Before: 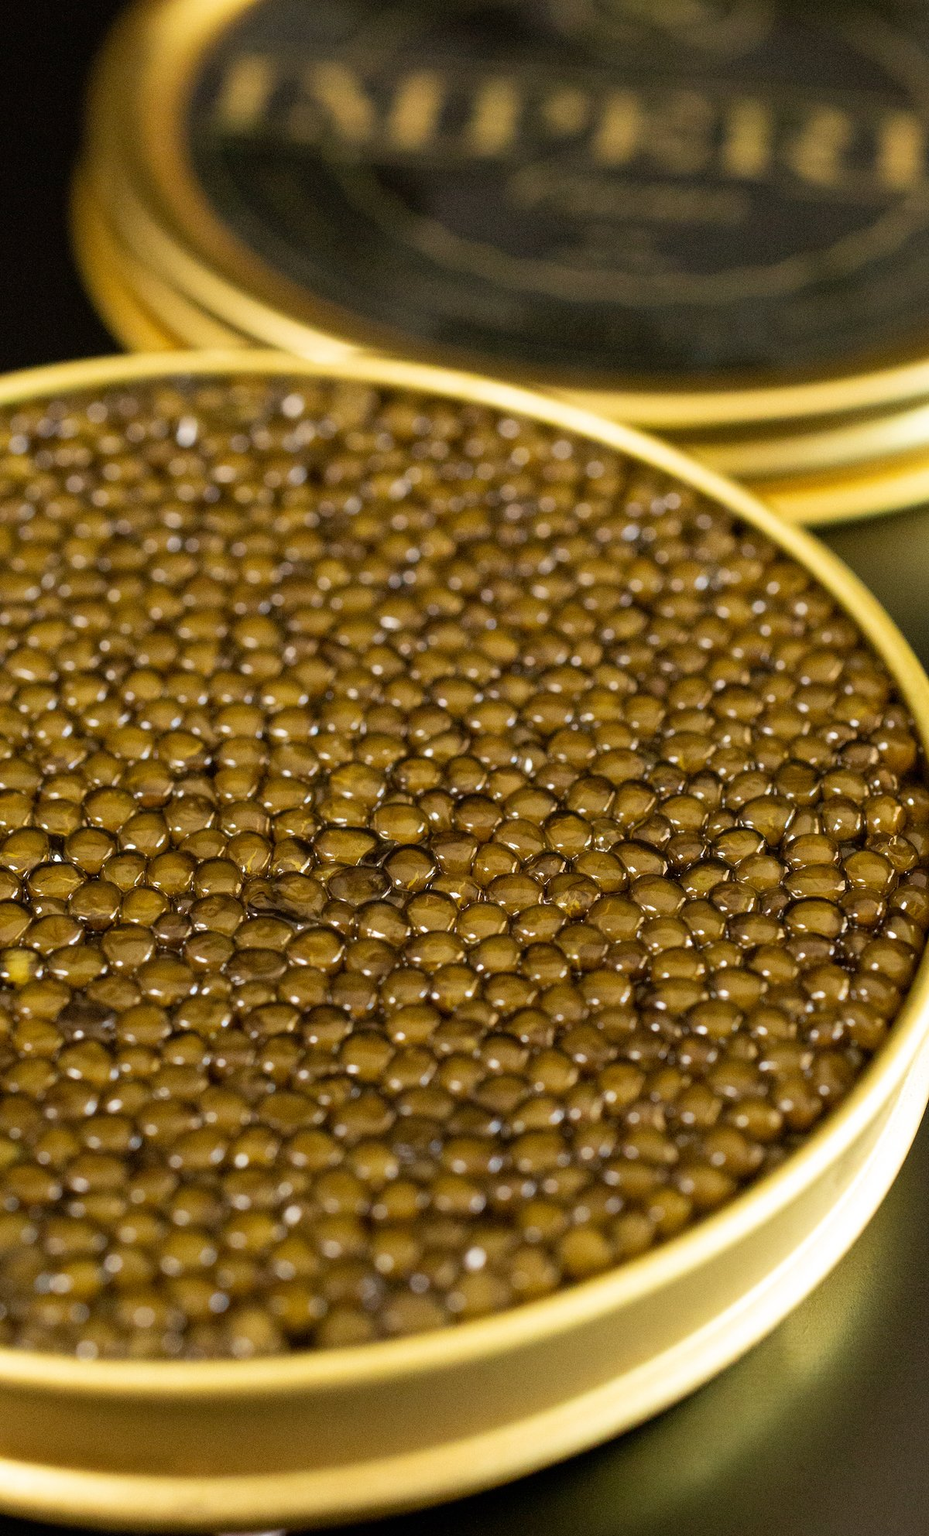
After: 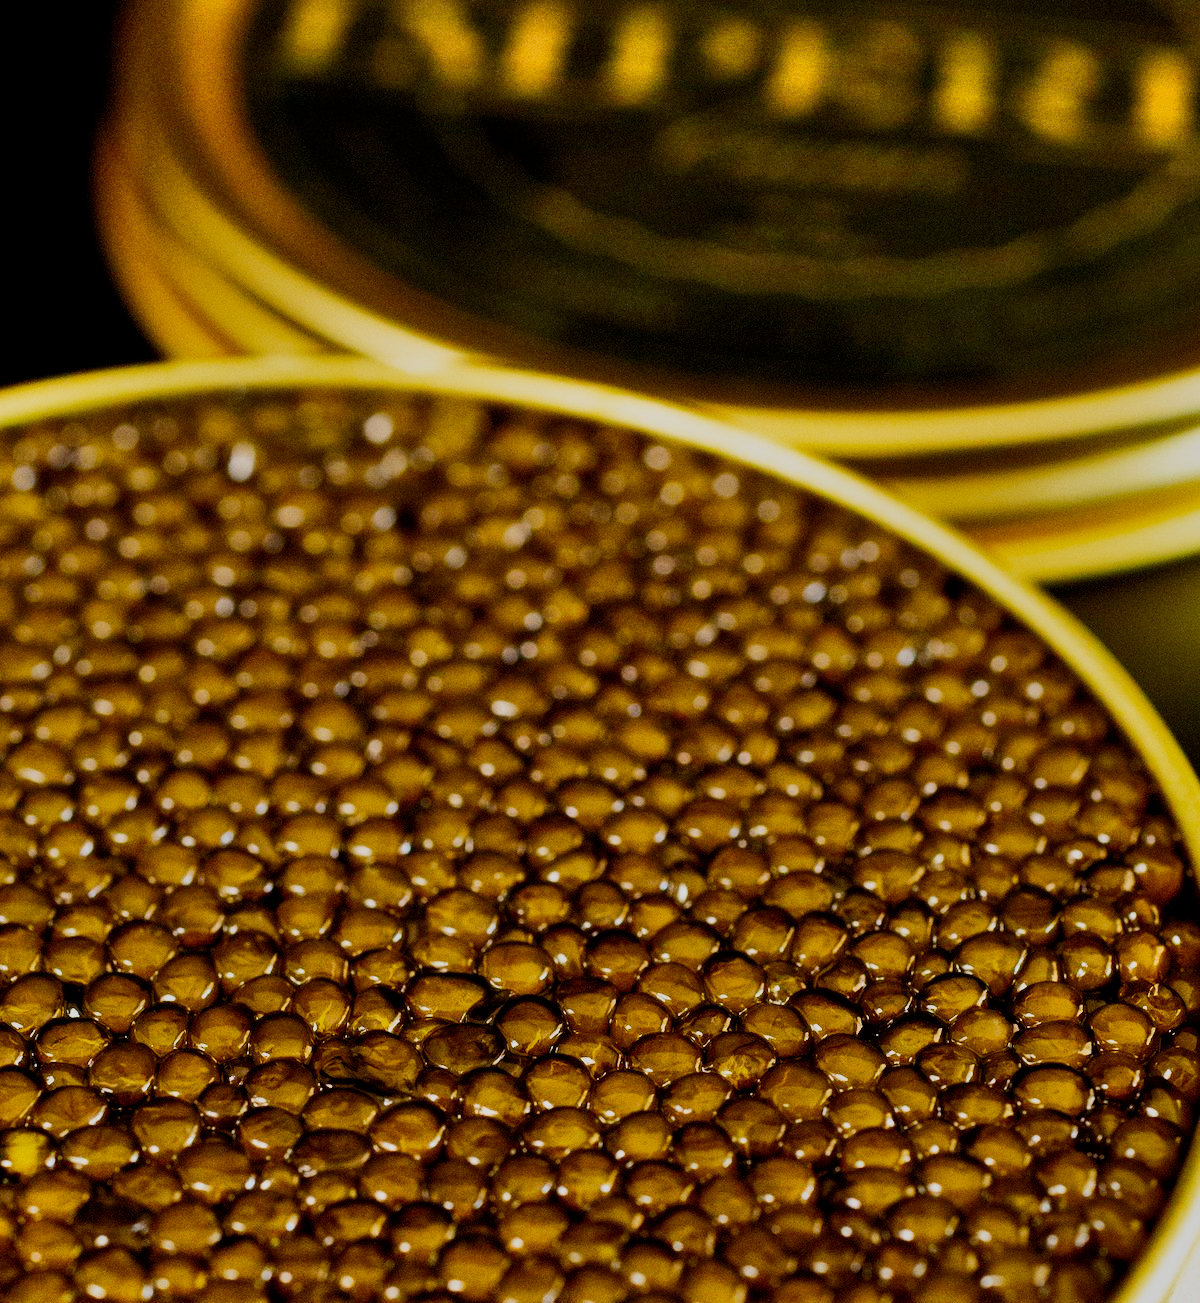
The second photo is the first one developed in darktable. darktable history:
filmic rgb: middle gray luminance 29%, black relative exposure -10.3 EV, white relative exposure 5.5 EV, threshold 6 EV, target black luminance 0%, hardness 3.95, latitude 2.04%, contrast 1.132, highlights saturation mix 5%, shadows ↔ highlights balance 15.11%, preserve chrominance no, color science v3 (2019), use custom middle-gray values true, iterations of high-quality reconstruction 0, enable highlight reconstruction true
contrast brightness saturation: contrast 0.16, saturation 0.32
crop and rotate: top 4.848%, bottom 29.503%
shadows and highlights: soften with gaussian
